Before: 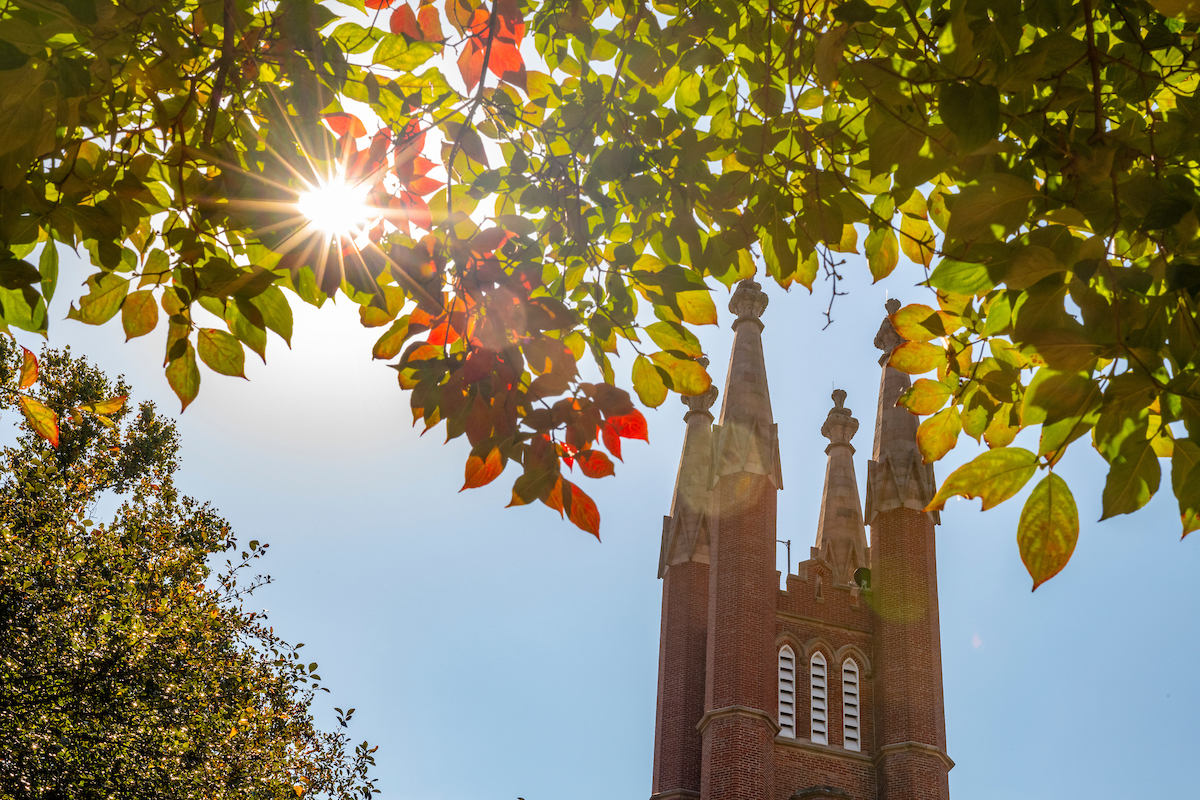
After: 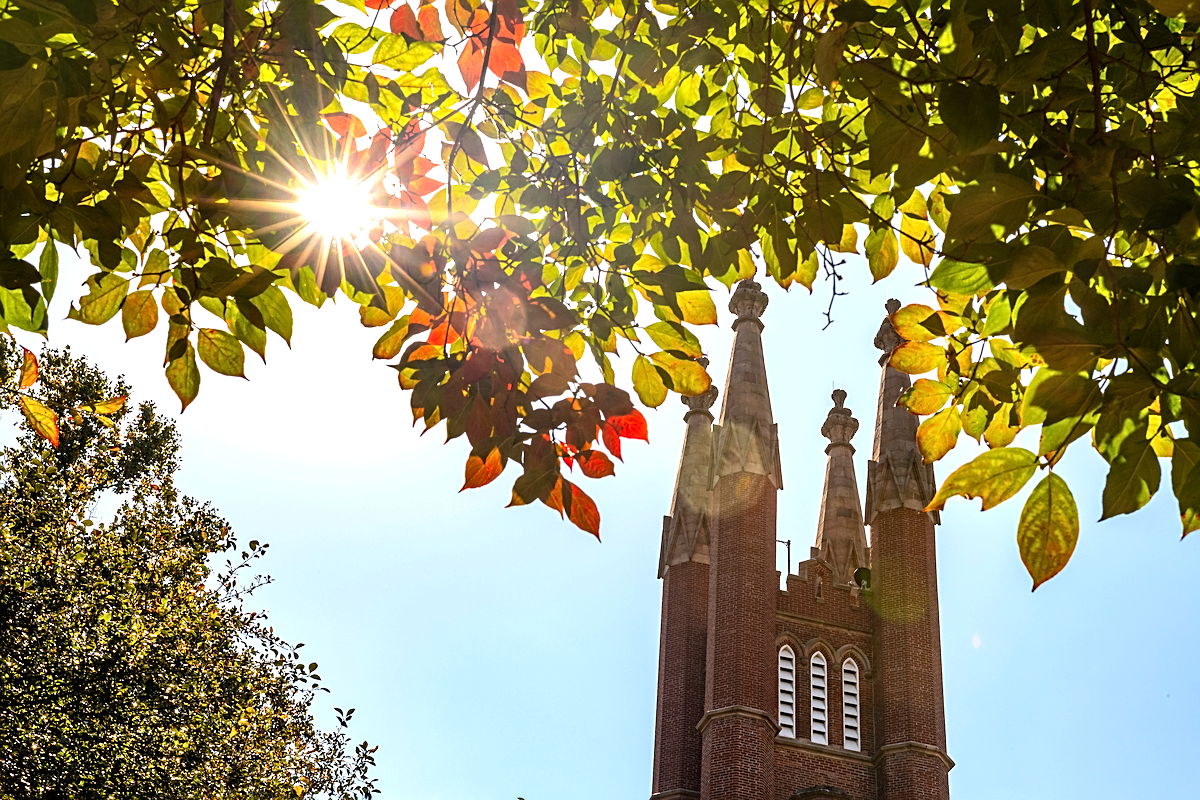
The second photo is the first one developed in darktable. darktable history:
tone equalizer: -8 EV -0.742 EV, -7 EV -0.728 EV, -6 EV -0.634 EV, -5 EV -0.37 EV, -3 EV 0.379 EV, -2 EV 0.6 EV, -1 EV 0.677 EV, +0 EV 0.725 EV, edges refinement/feathering 500, mask exposure compensation -1.57 EV, preserve details no
sharpen: on, module defaults
